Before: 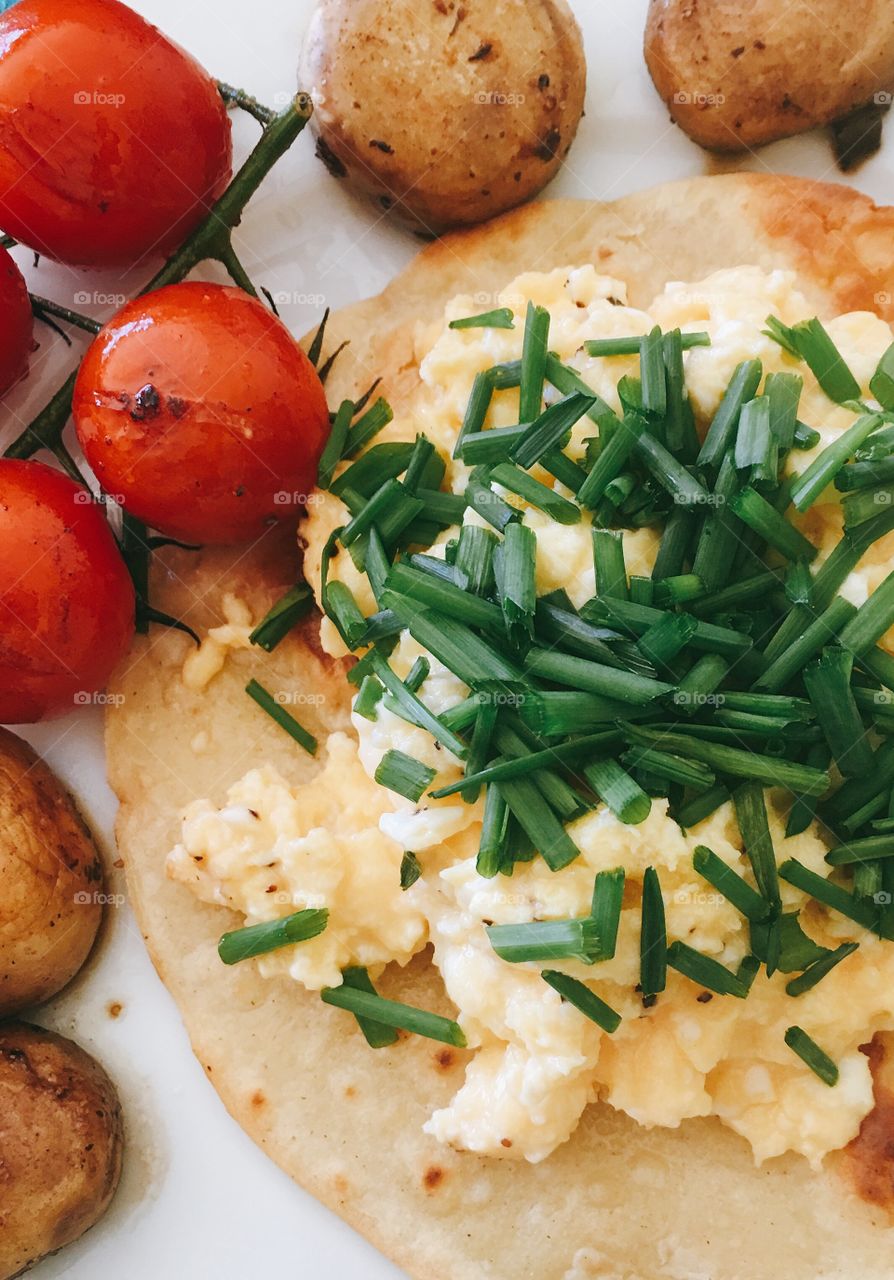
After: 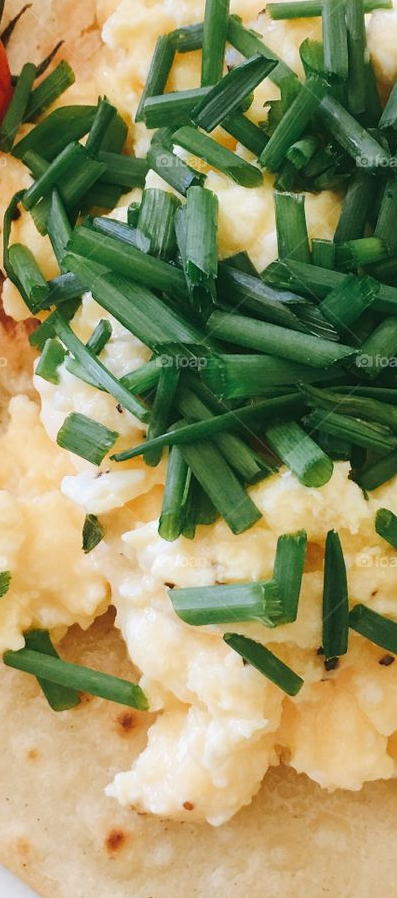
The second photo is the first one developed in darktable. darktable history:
crop: left 35.637%, top 26.379%, right 19.929%, bottom 3.432%
